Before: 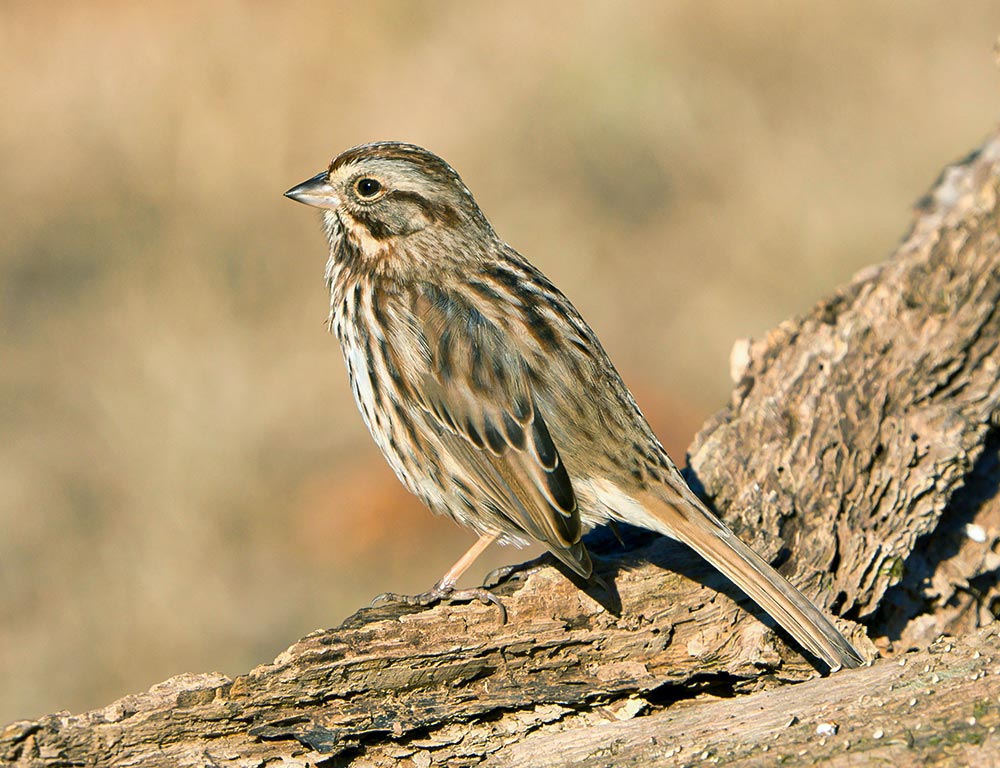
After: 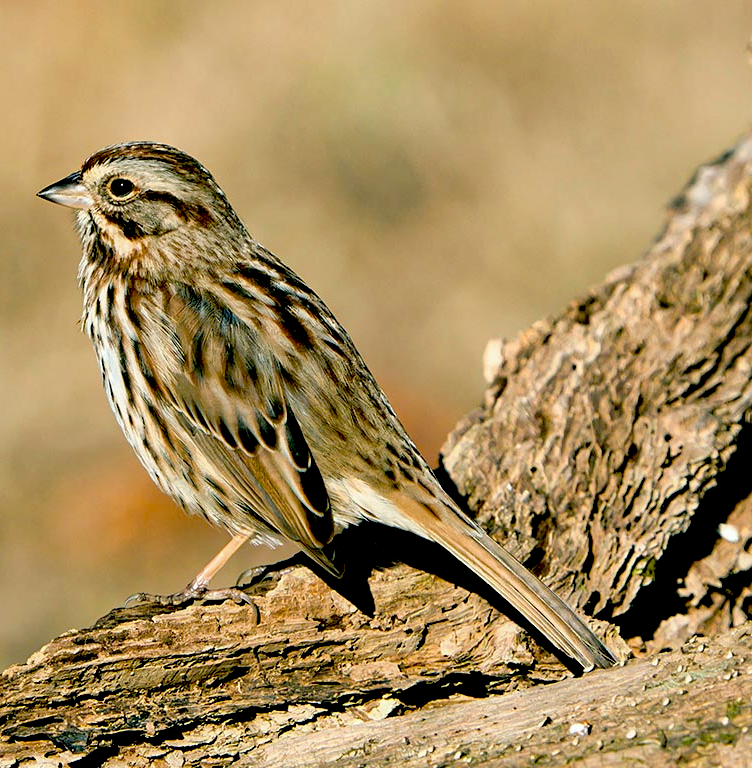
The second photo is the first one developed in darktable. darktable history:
exposure: black level correction 0.058, compensate exposure bias true, compensate highlight preservation false
crop and rotate: left 24.716%
